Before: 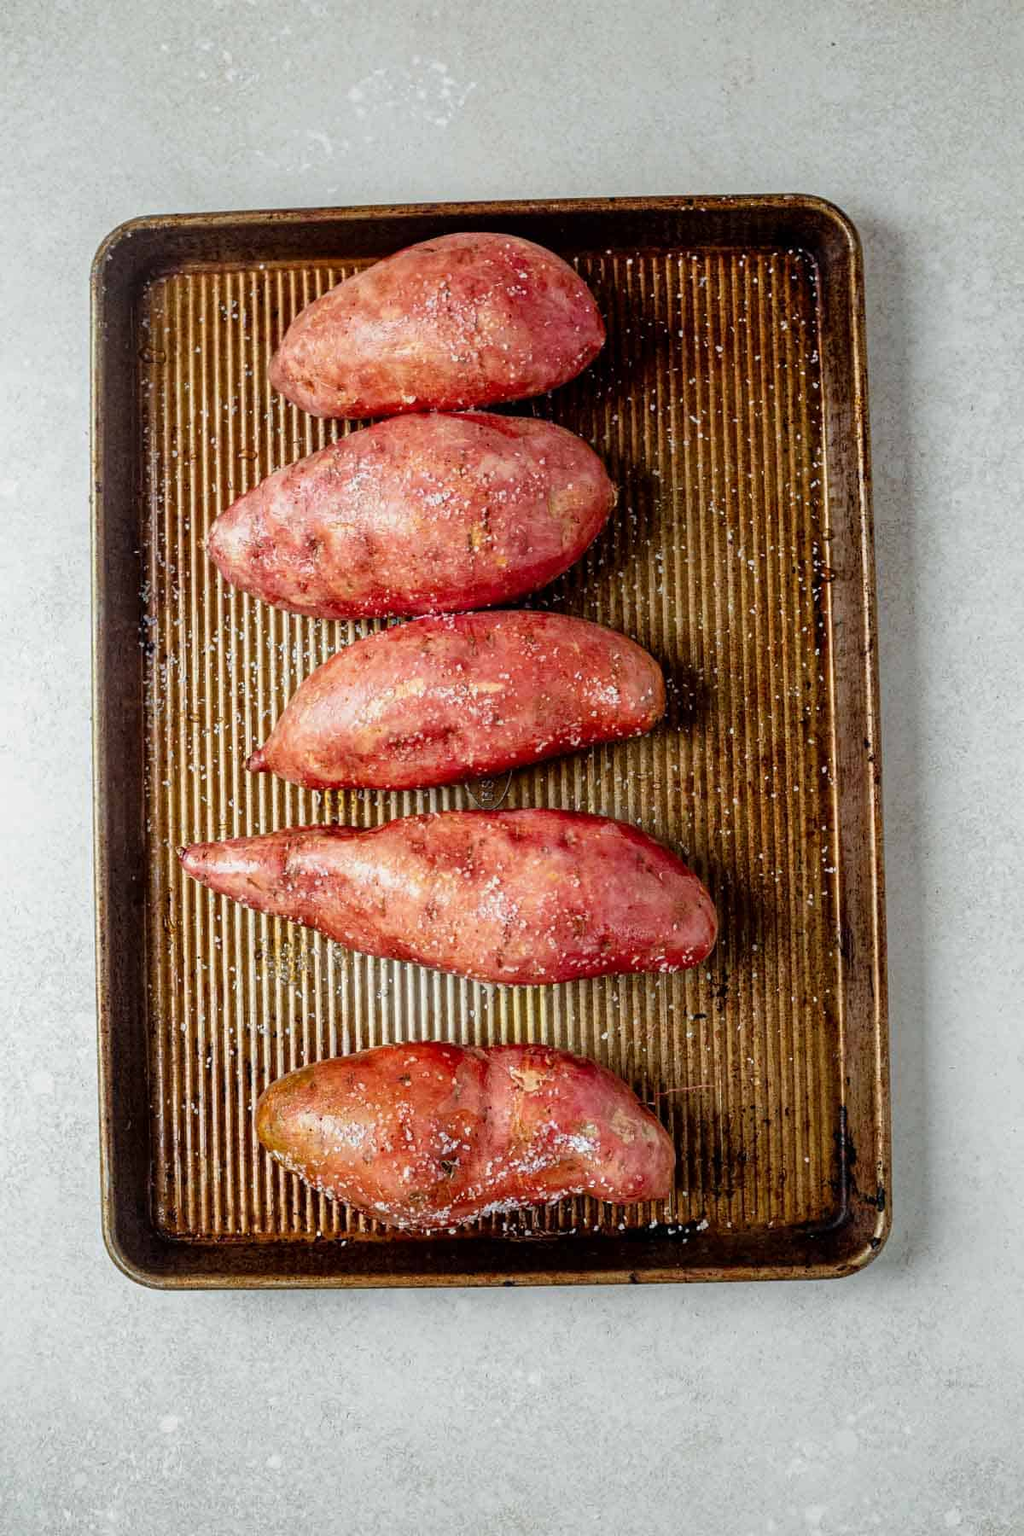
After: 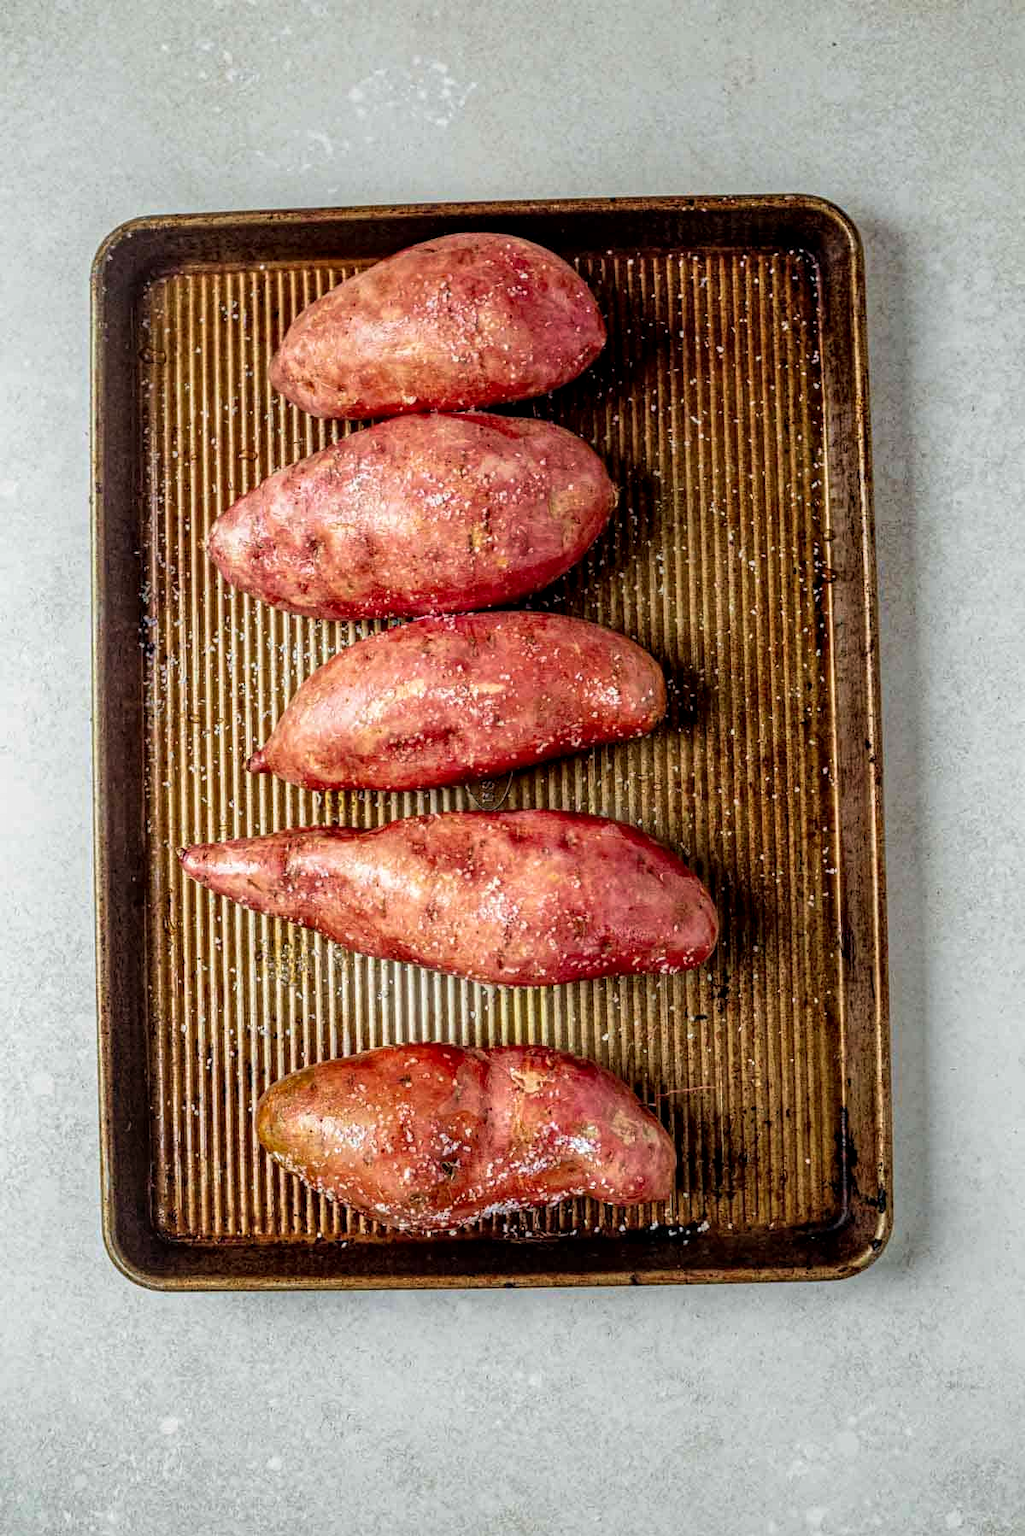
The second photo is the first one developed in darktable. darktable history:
velvia: on, module defaults
local contrast: detail 130%
crop: bottom 0.06%
